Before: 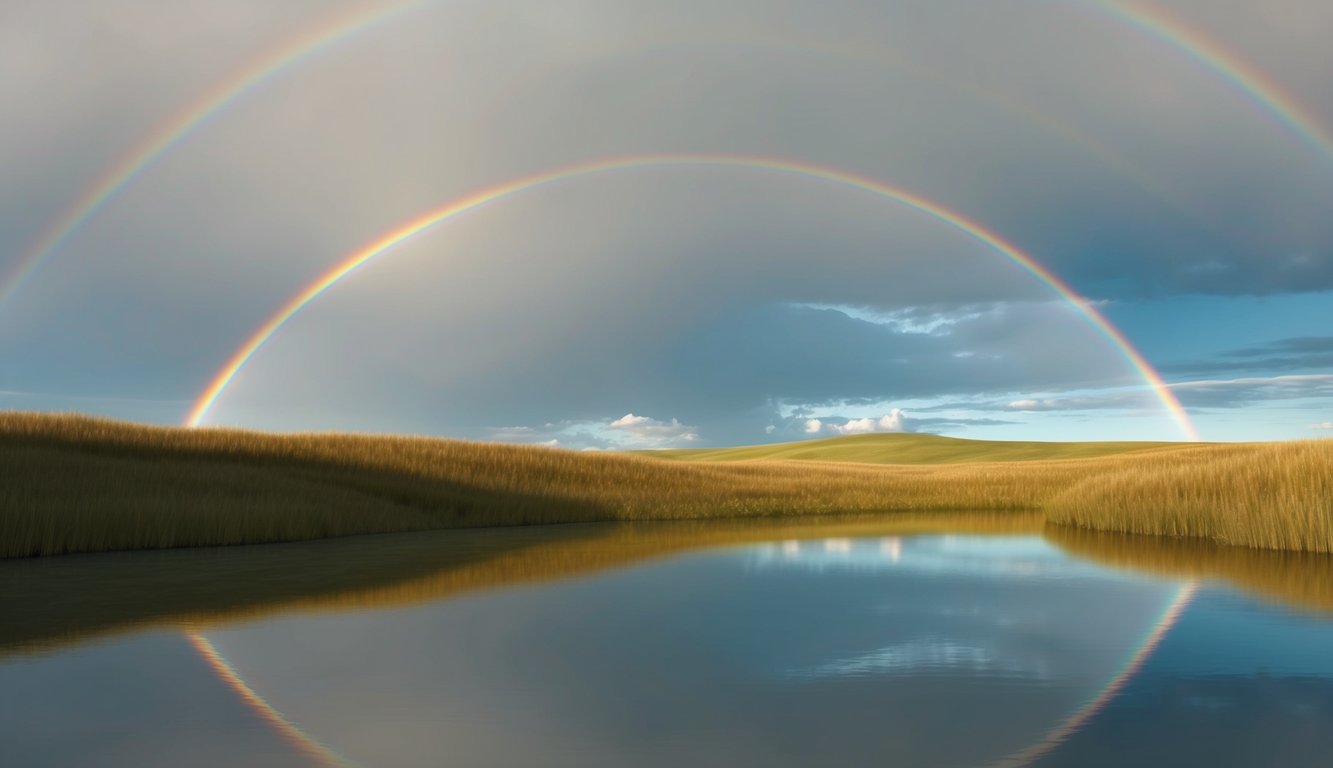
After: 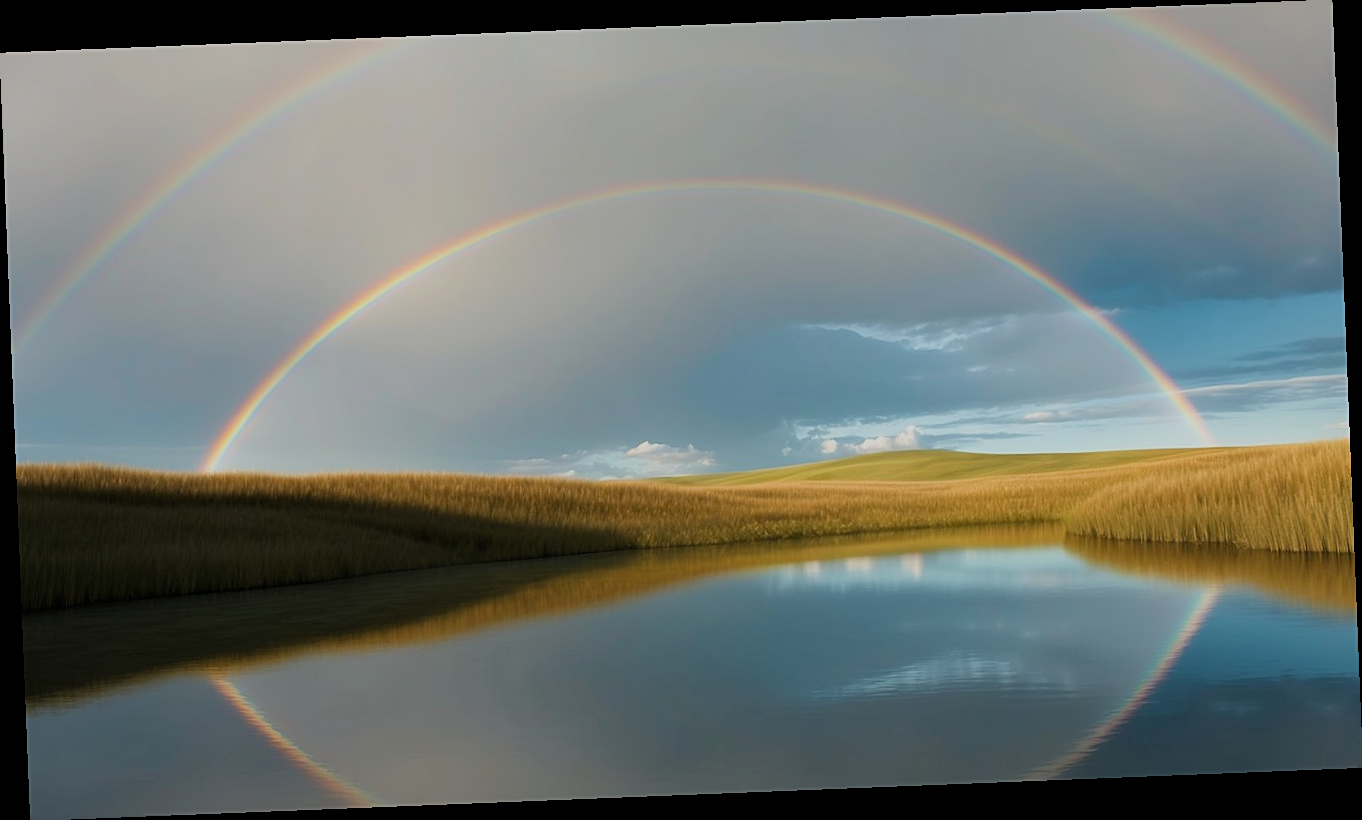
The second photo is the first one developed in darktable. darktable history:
exposure: compensate highlight preservation false
filmic rgb: black relative exposure -7.65 EV, white relative exposure 4.56 EV, hardness 3.61, contrast 1.05
sharpen: on, module defaults
rotate and perspective: rotation -2.29°, automatic cropping off
